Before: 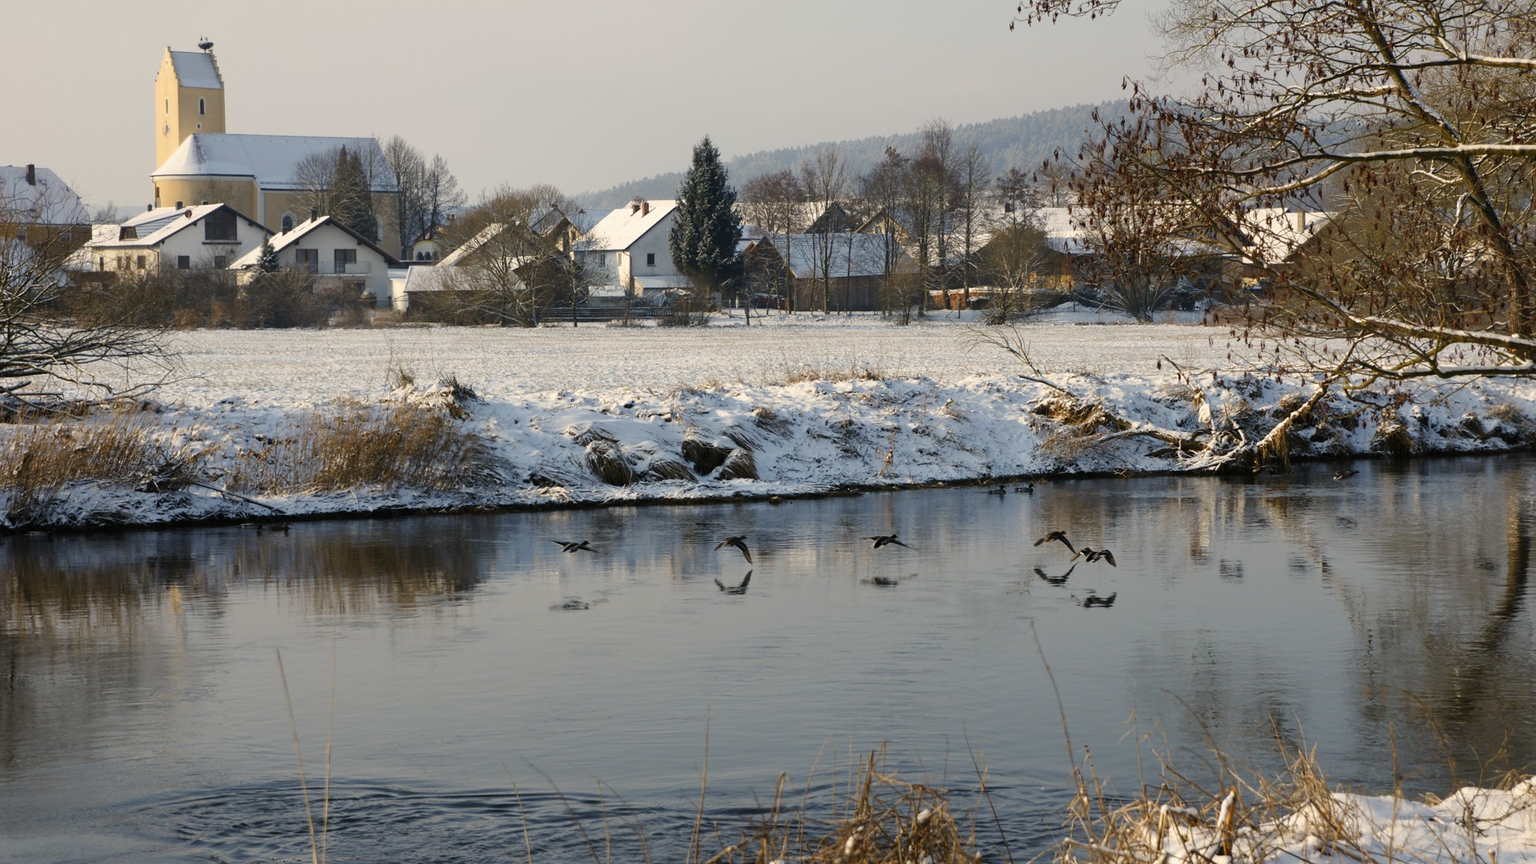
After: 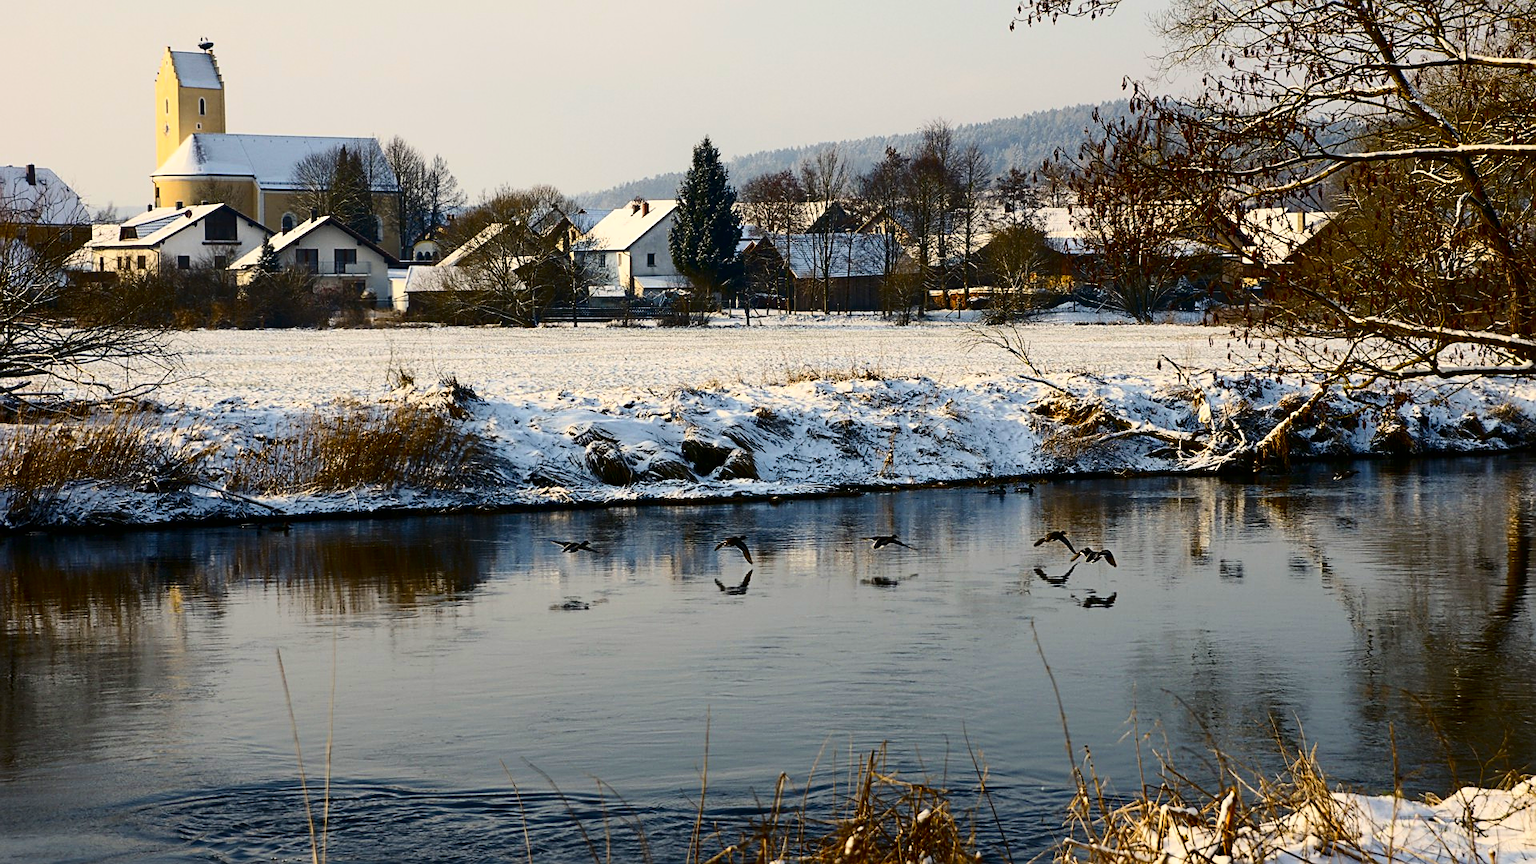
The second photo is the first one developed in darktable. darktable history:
sharpen: on, module defaults
vibrance: vibrance 10%
color balance rgb: perceptual saturation grading › global saturation 25%, global vibrance 20%
contrast brightness saturation: contrast 0.32, brightness -0.08, saturation 0.17
